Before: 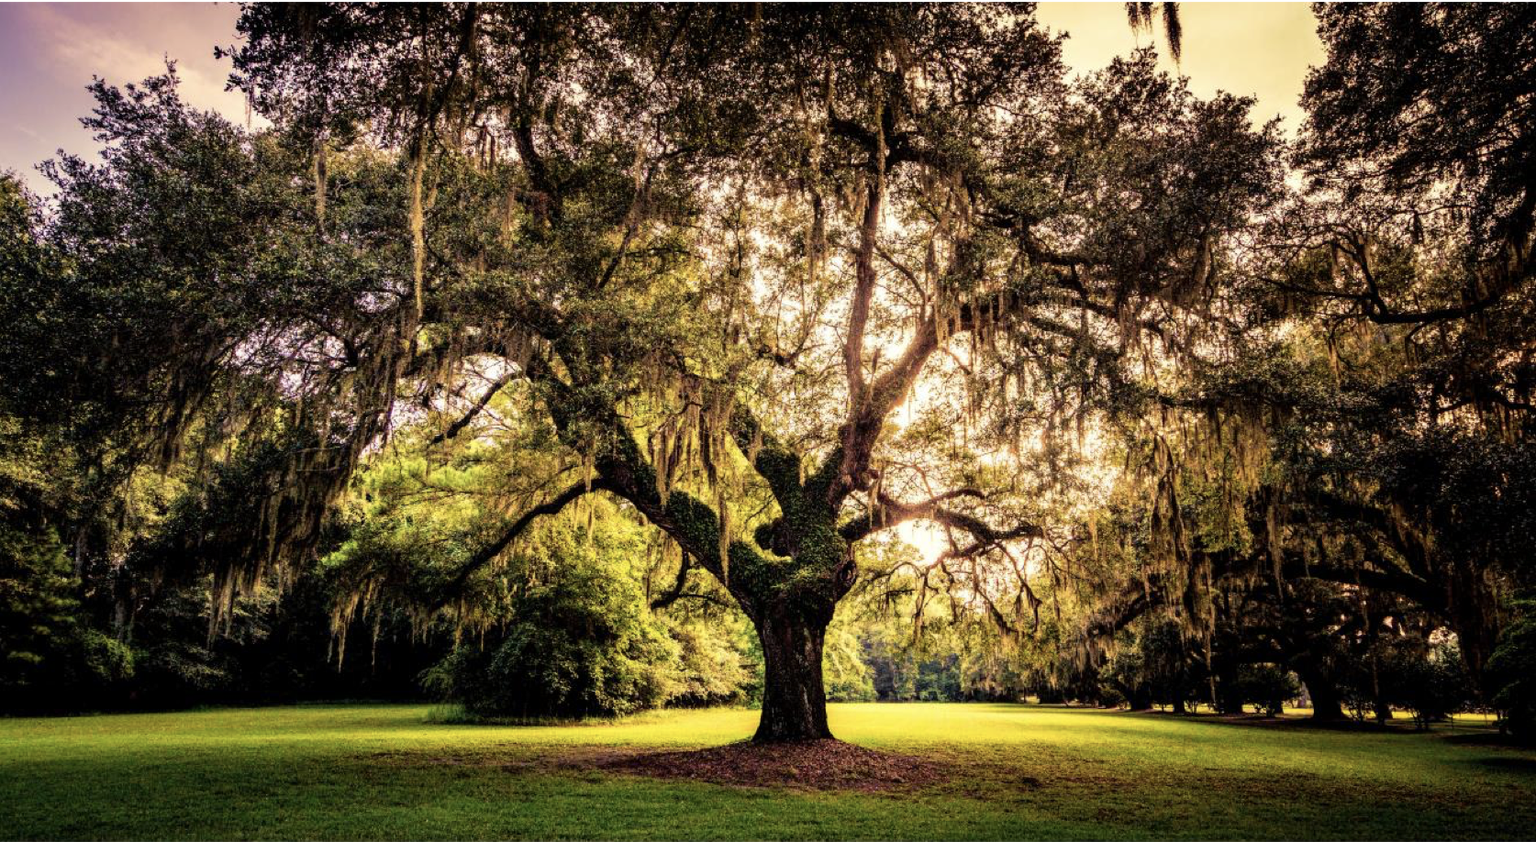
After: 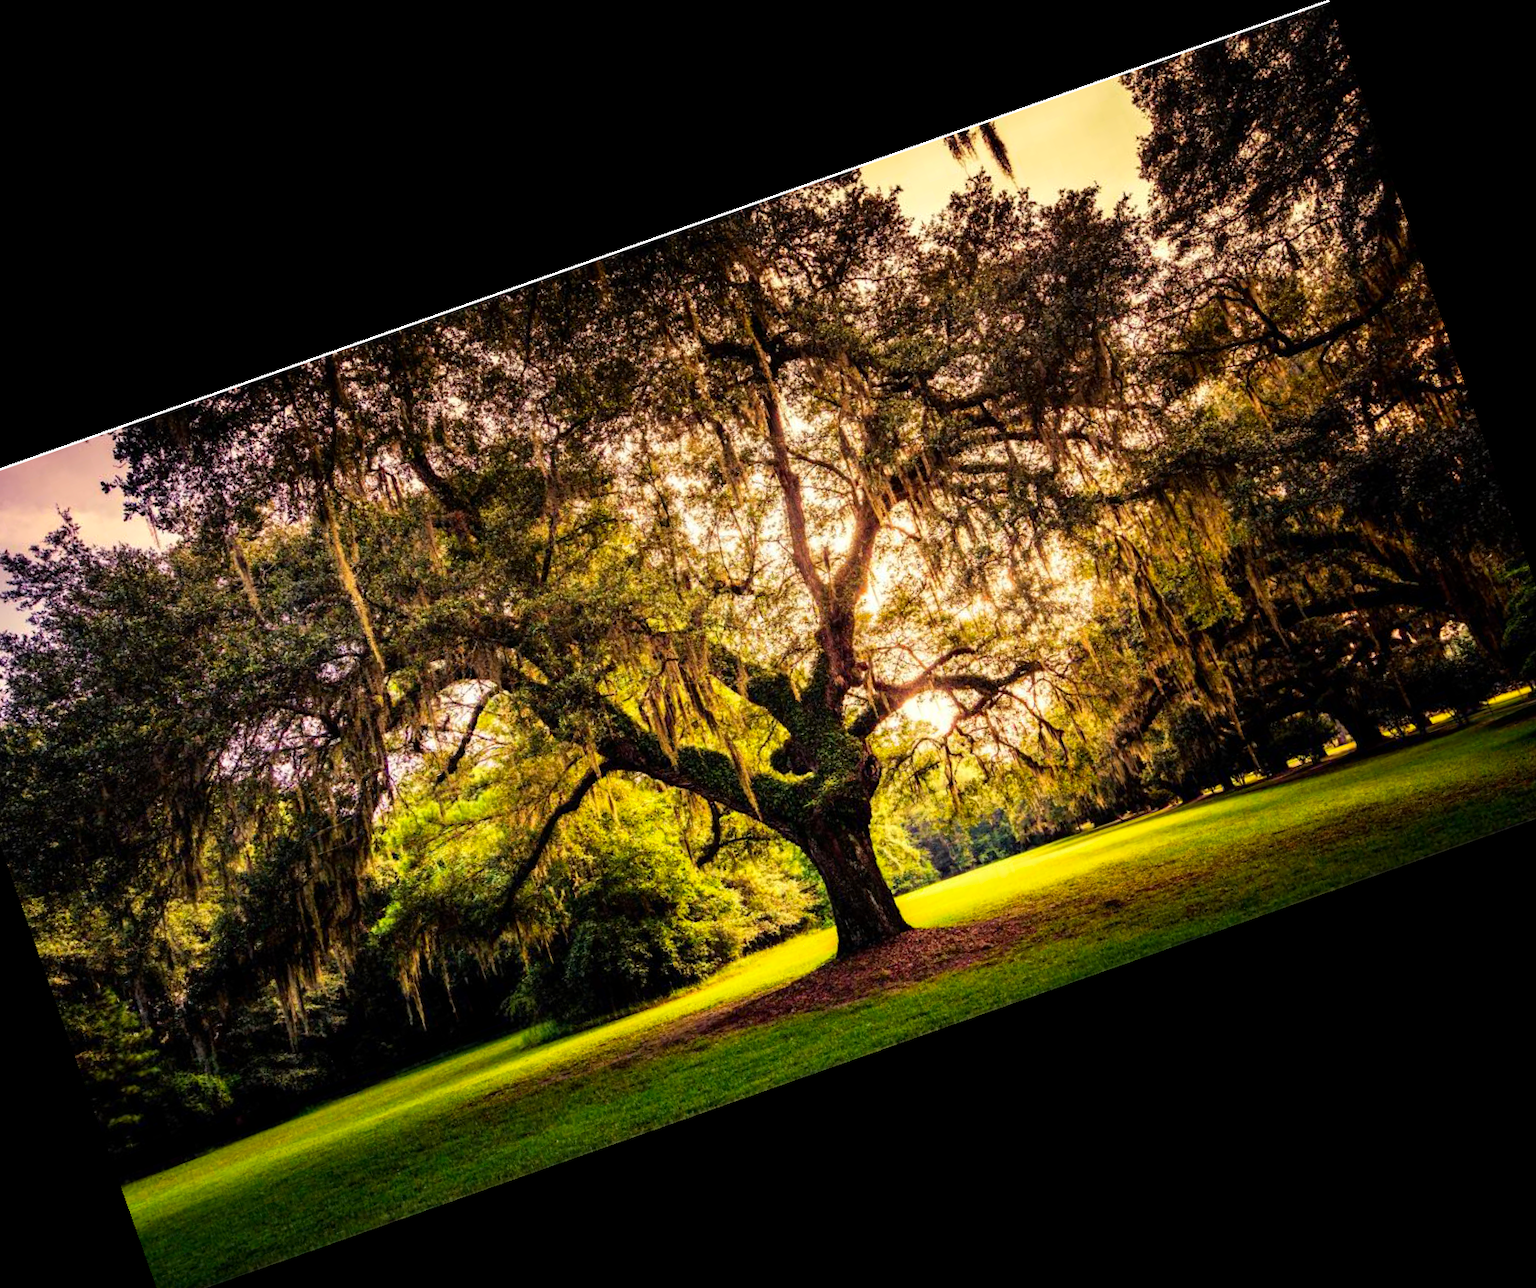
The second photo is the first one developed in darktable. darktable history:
crop and rotate: angle 19.43°, left 6.812%, right 4.125%, bottom 1.087%
contrast brightness saturation: contrast 0.08, saturation 0.2
